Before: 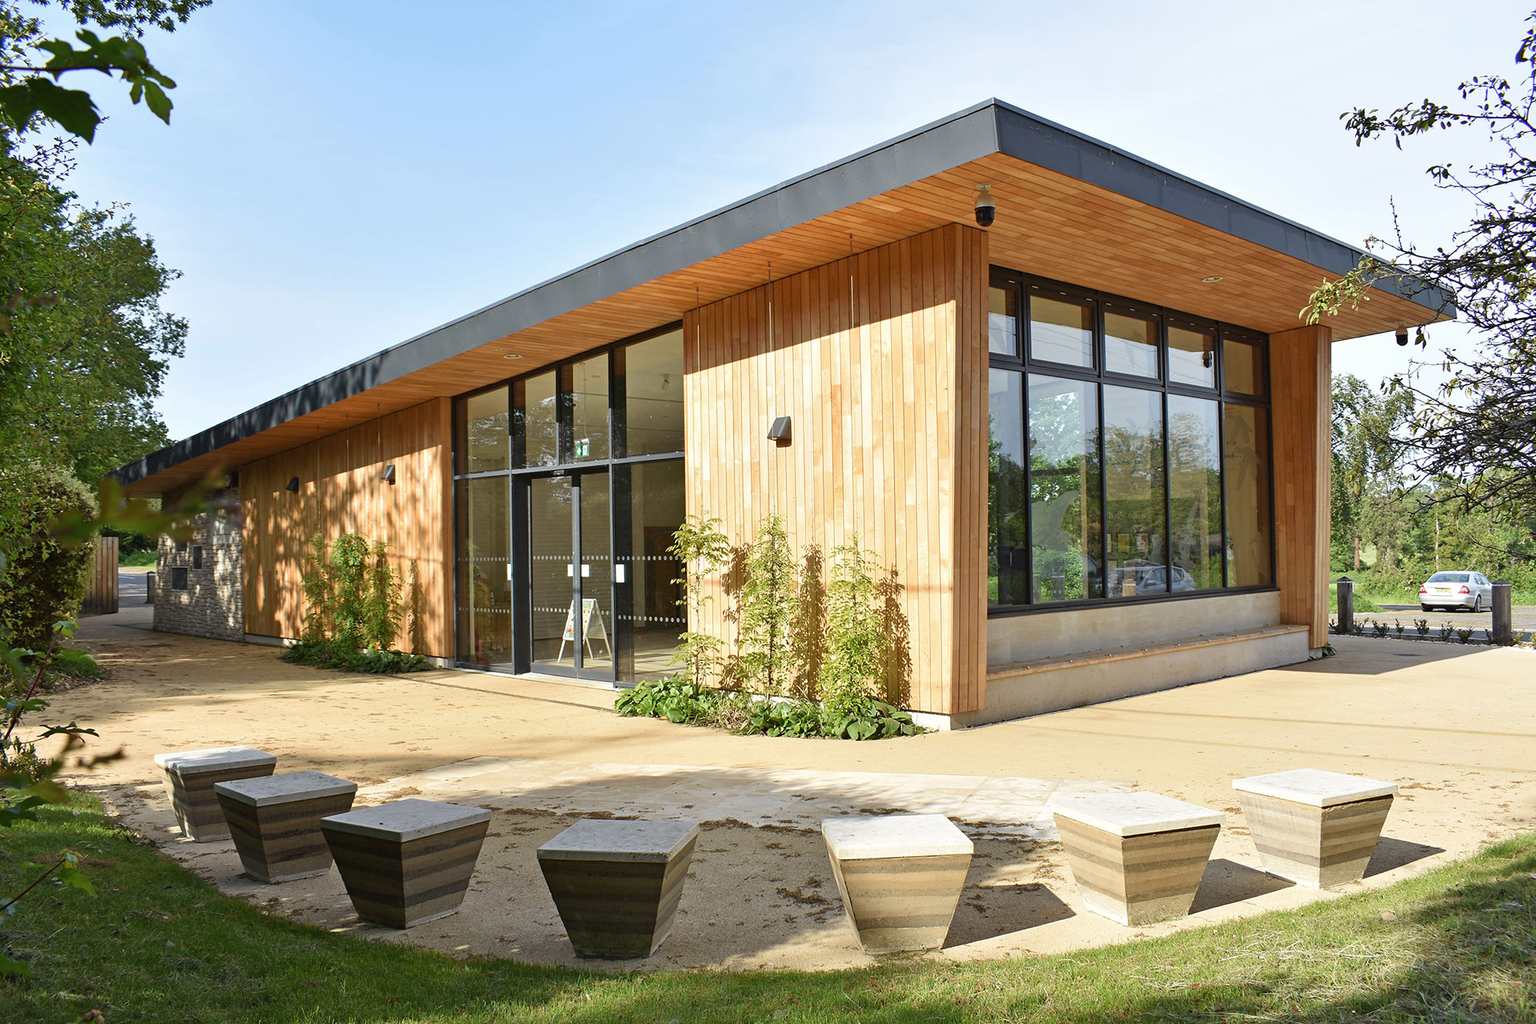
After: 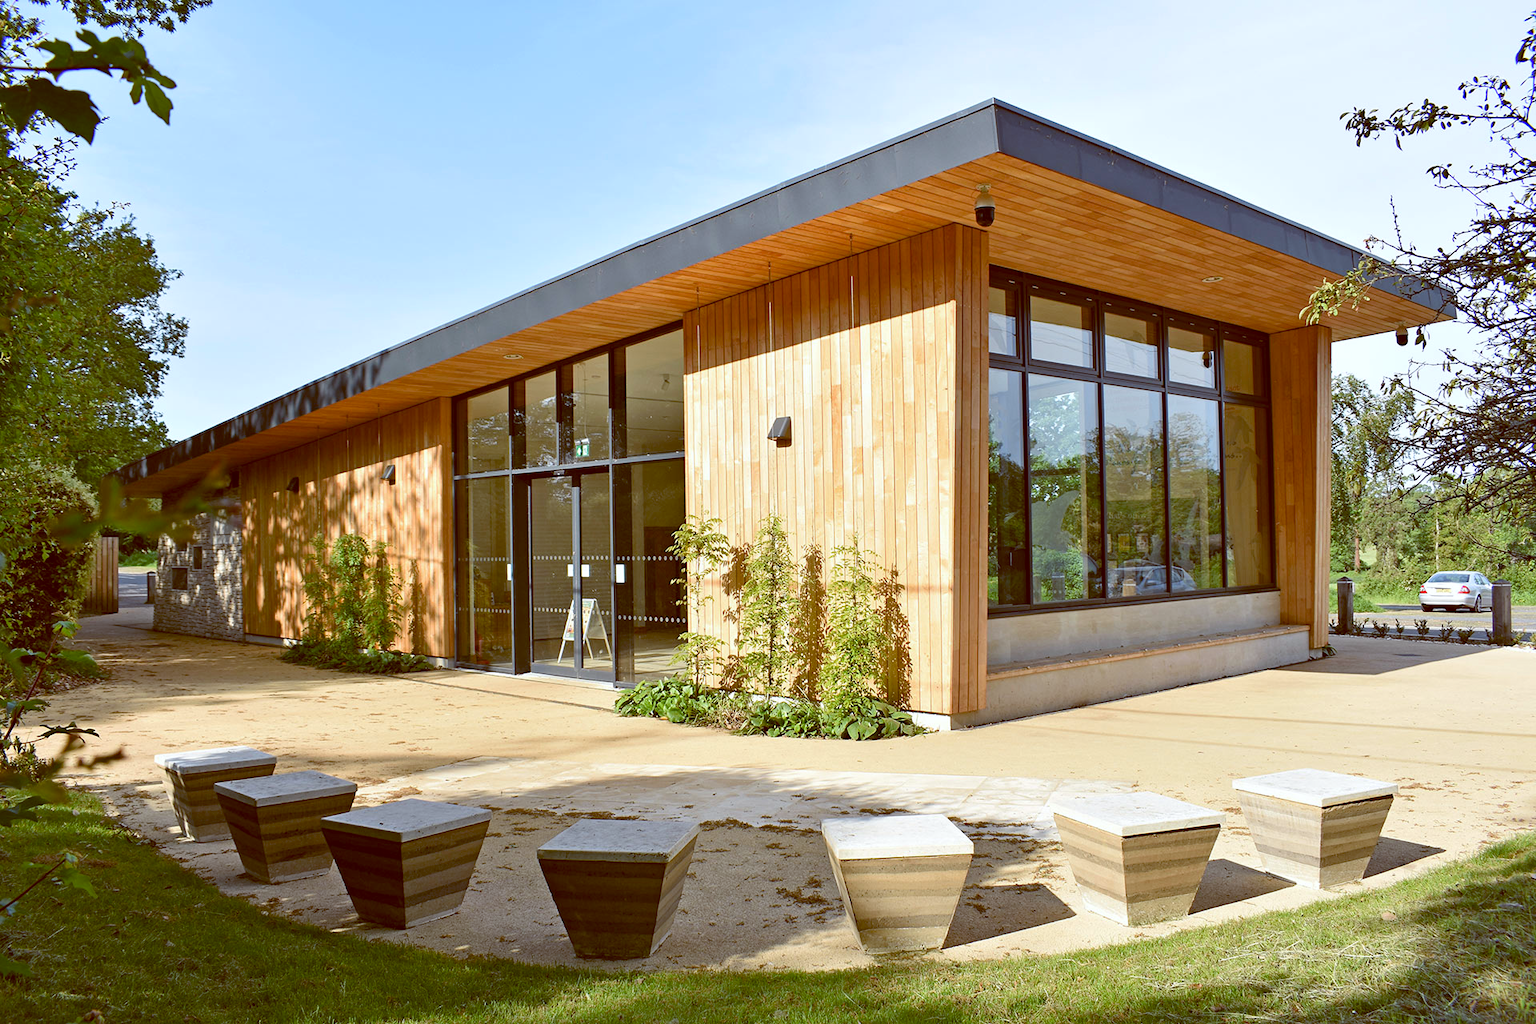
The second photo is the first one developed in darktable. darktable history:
color correction: saturation 1.1
color balance: lift [1, 1.015, 1.004, 0.985], gamma [1, 0.958, 0.971, 1.042], gain [1, 0.956, 0.977, 1.044]
